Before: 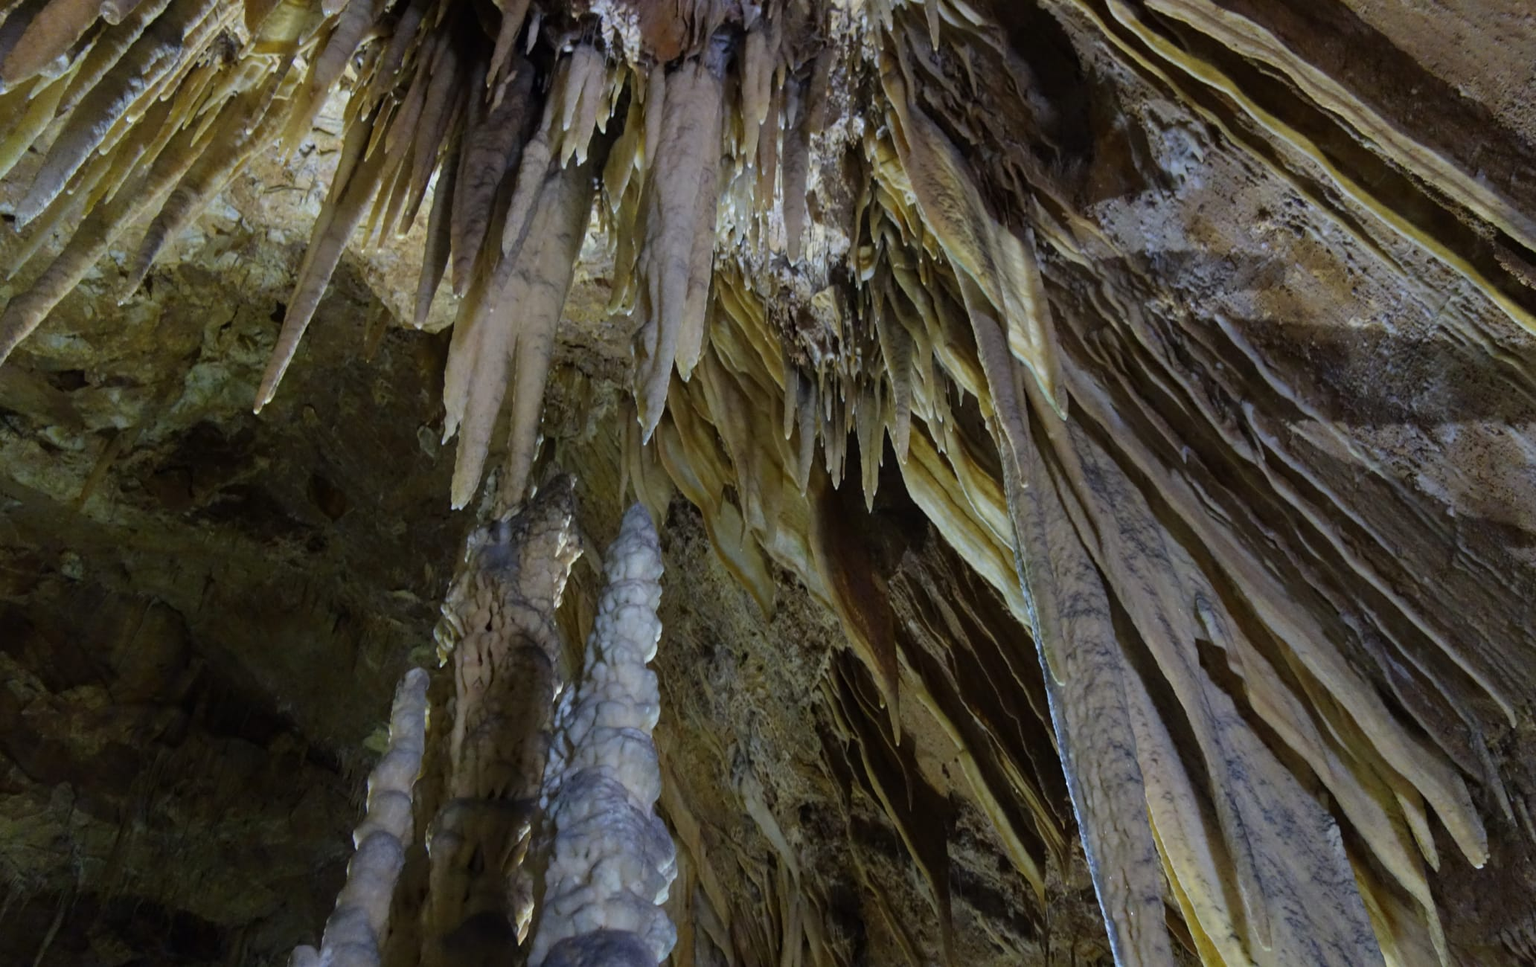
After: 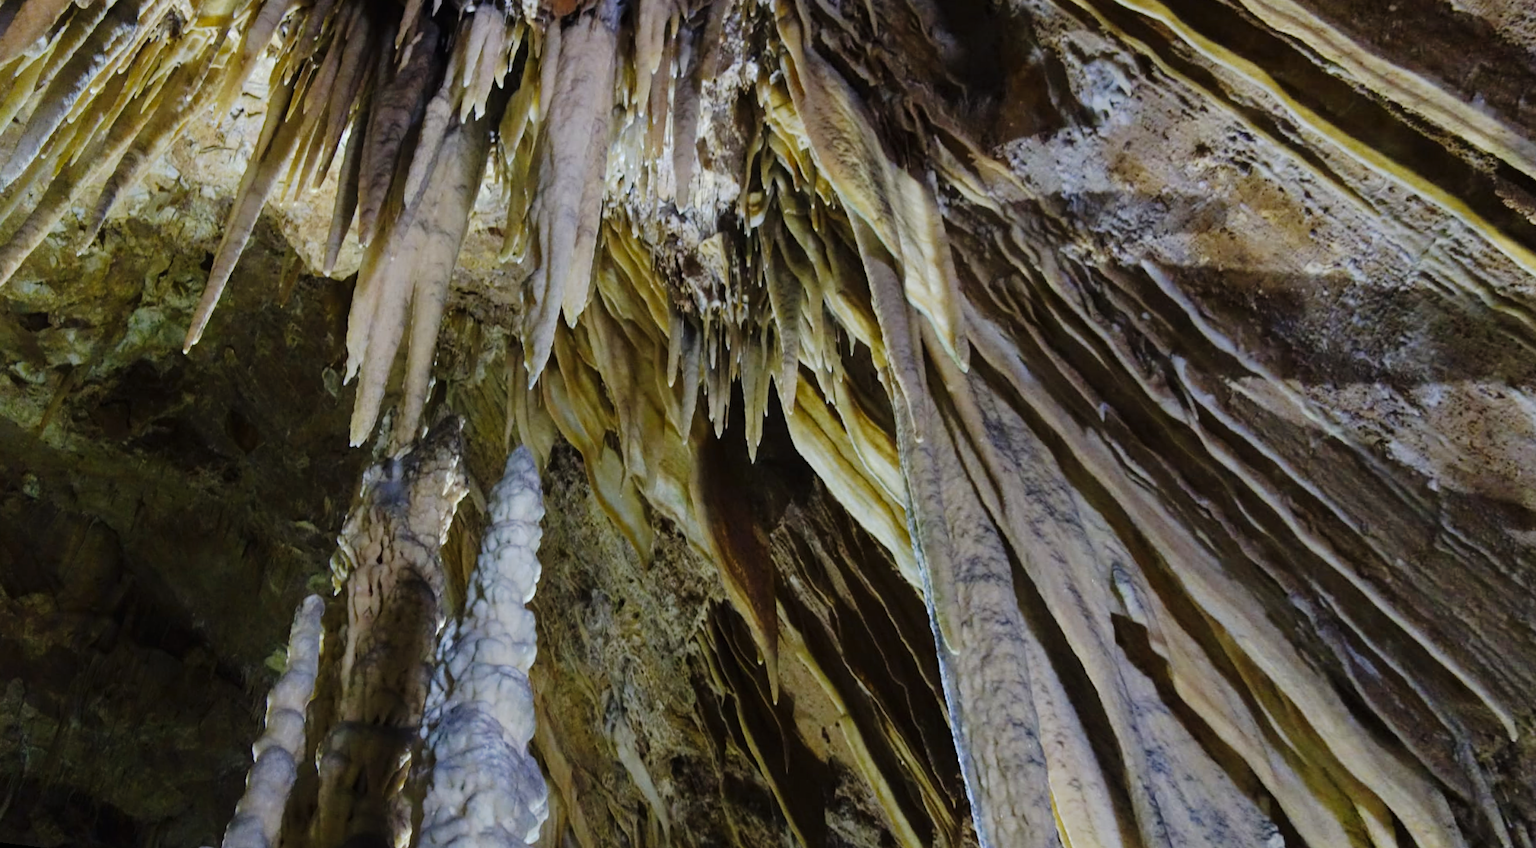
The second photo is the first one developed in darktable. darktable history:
exposure: exposure 0.258 EV, compensate highlight preservation false
tone curve: curves: ch0 [(0, 0) (0.003, 0.009) (0.011, 0.013) (0.025, 0.022) (0.044, 0.039) (0.069, 0.055) (0.1, 0.077) (0.136, 0.113) (0.177, 0.158) (0.224, 0.213) (0.277, 0.289) (0.335, 0.367) (0.399, 0.451) (0.468, 0.532) (0.543, 0.615) (0.623, 0.696) (0.709, 0.755) (0.801, 0.818) (0.898, 0.893) (1, 1)], preserve colors none
rotate and perspective: rotation 1.69°, lens shift (vertical) -0.023, lens shift (horizontal) -0.291, crop left 0.025, crop right 0.988, crop top 0.092, crop bottom 0.842
